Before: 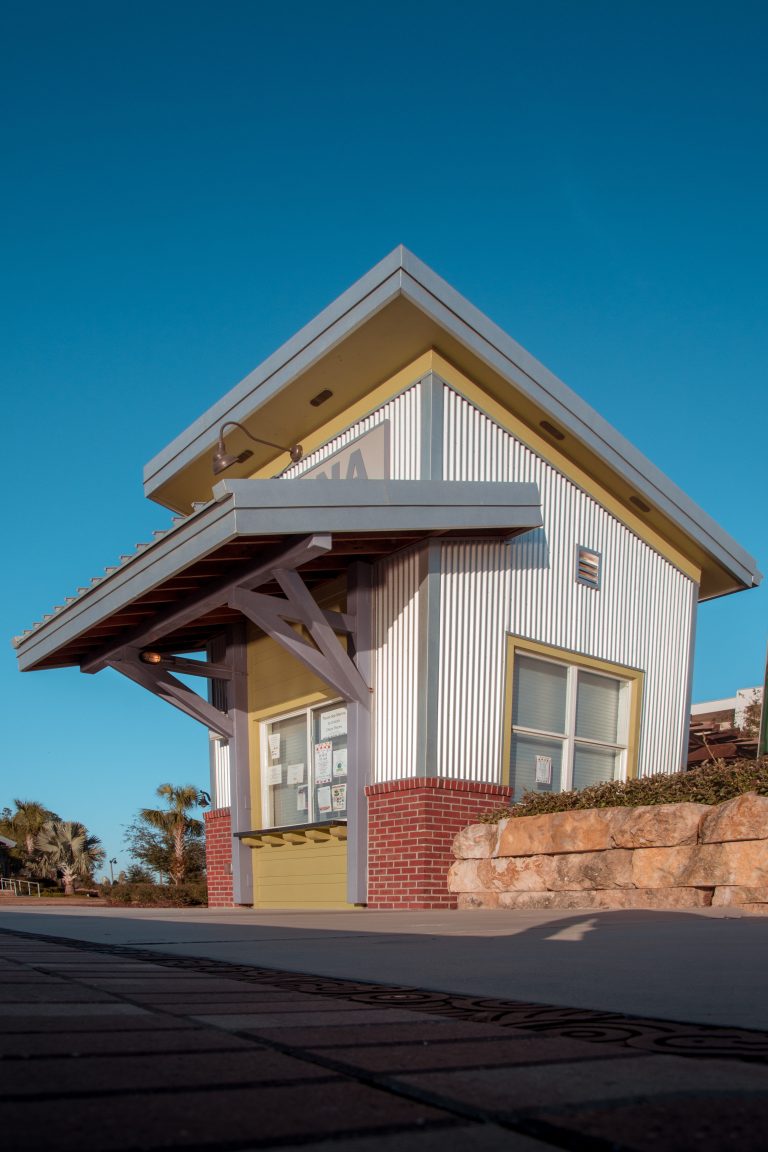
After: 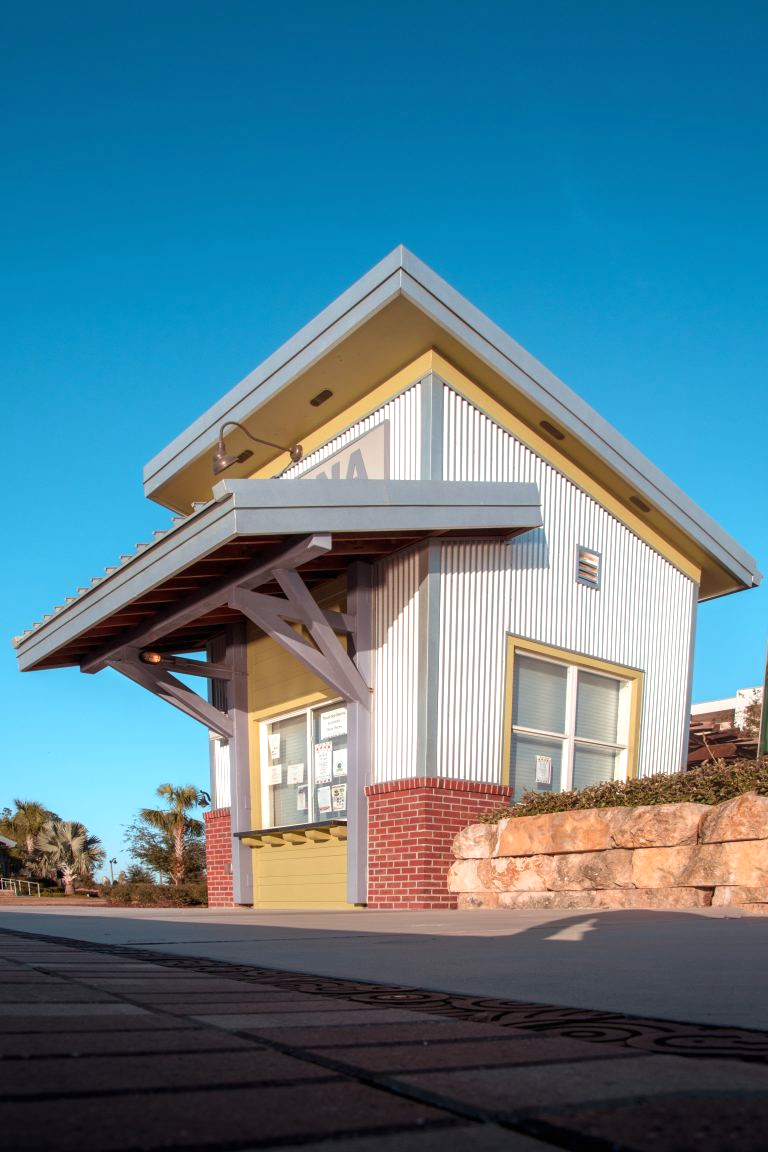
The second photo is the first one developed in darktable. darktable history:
exposure: black level correction 0, exposure 0.692 EV, compensate highlight preservation false
